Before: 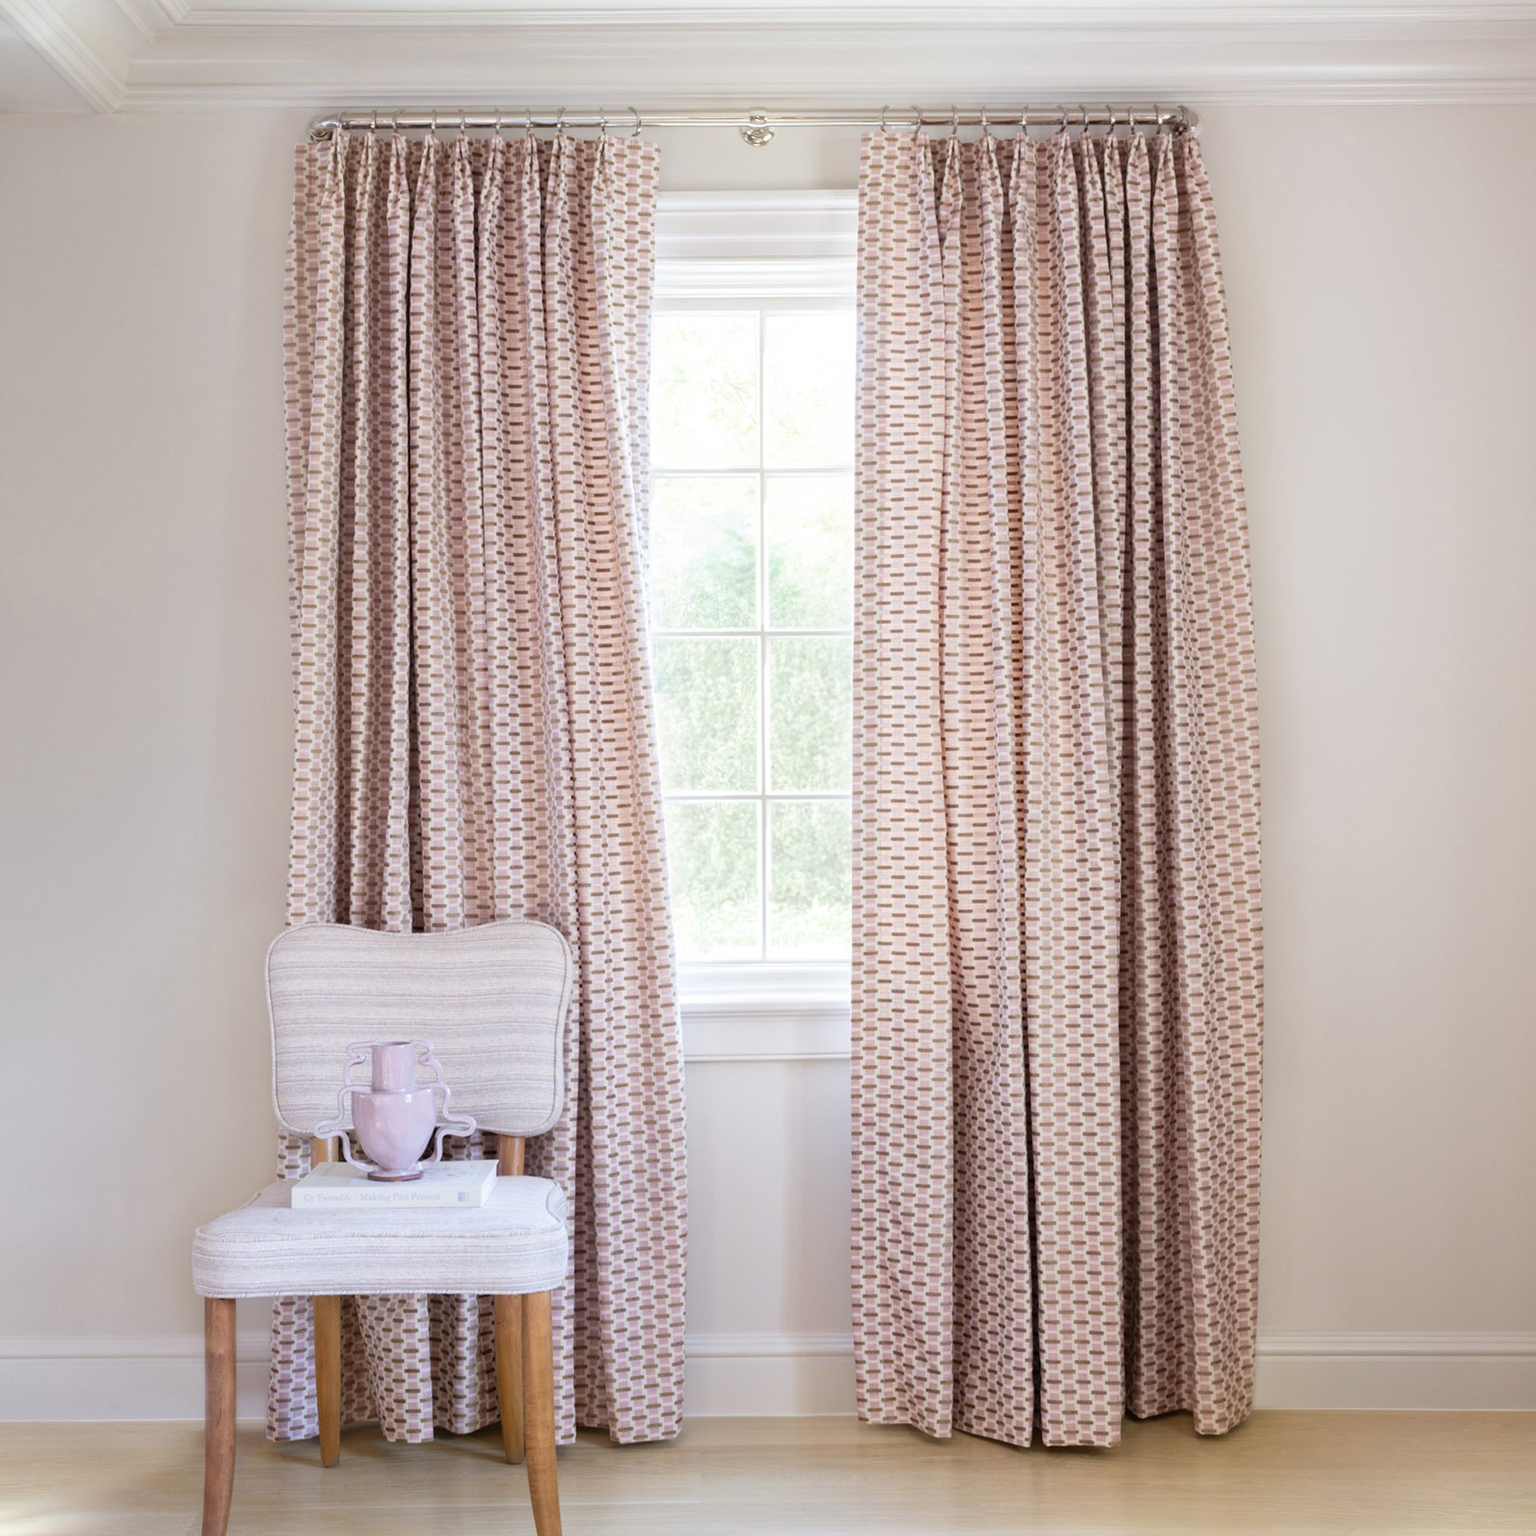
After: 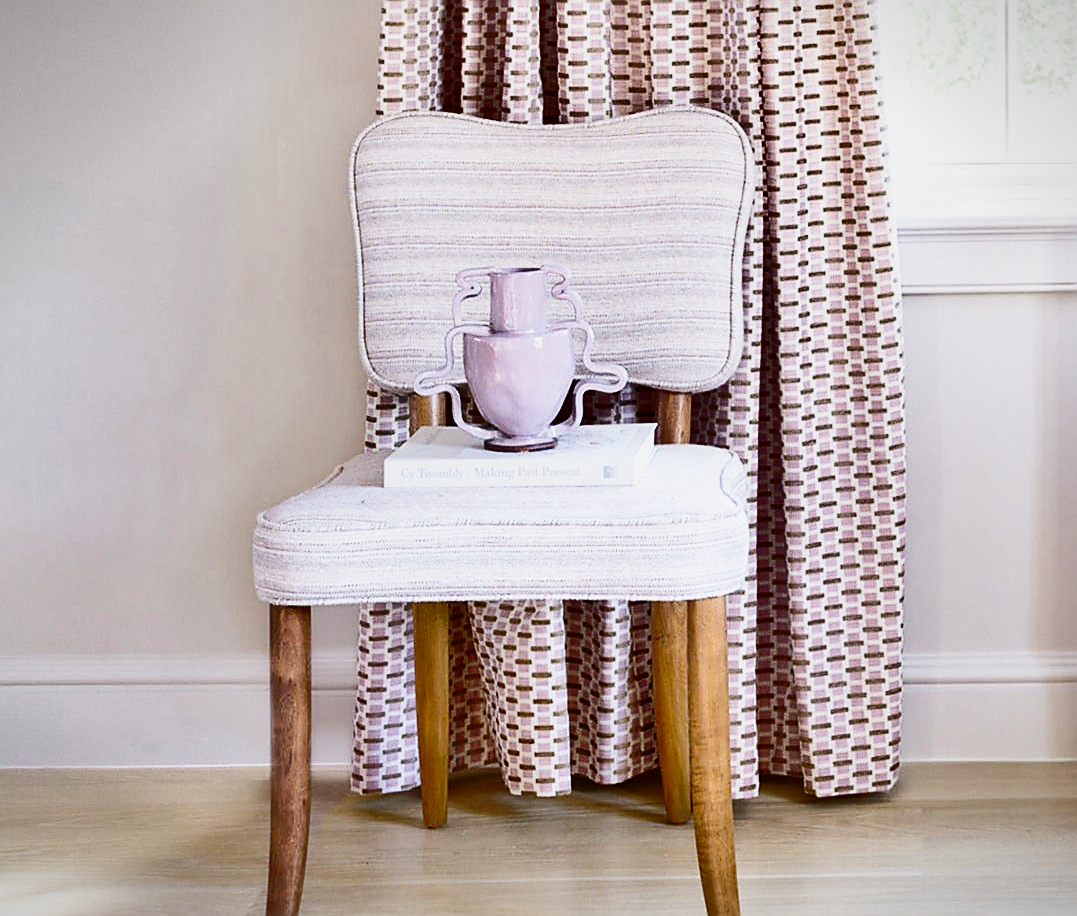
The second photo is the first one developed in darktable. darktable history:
crop and rotate: top 54.596%, right 46.741%, bottom 0.125%
sharpen: radius 1.385, amount 1.246, threshold 0.61
contrast brightness saturation: contrast 0.206, brightness -0.115, saturation 0.206
base curve: curves: ch0 [(0, 0) (0.025, 0.046) (0.112, 0.277) (0.467, 0.74) (0.814, 0.929) (1, 0.942)], preserve colors none
shadows and highlights: radius 106.29, shadows 40.39, highlights -72.08, low approximation 0.01, soften with gaussian
vignetting: fall-off start 100.38%, fall-off radius 71.89%, width/height ratio 1.177
